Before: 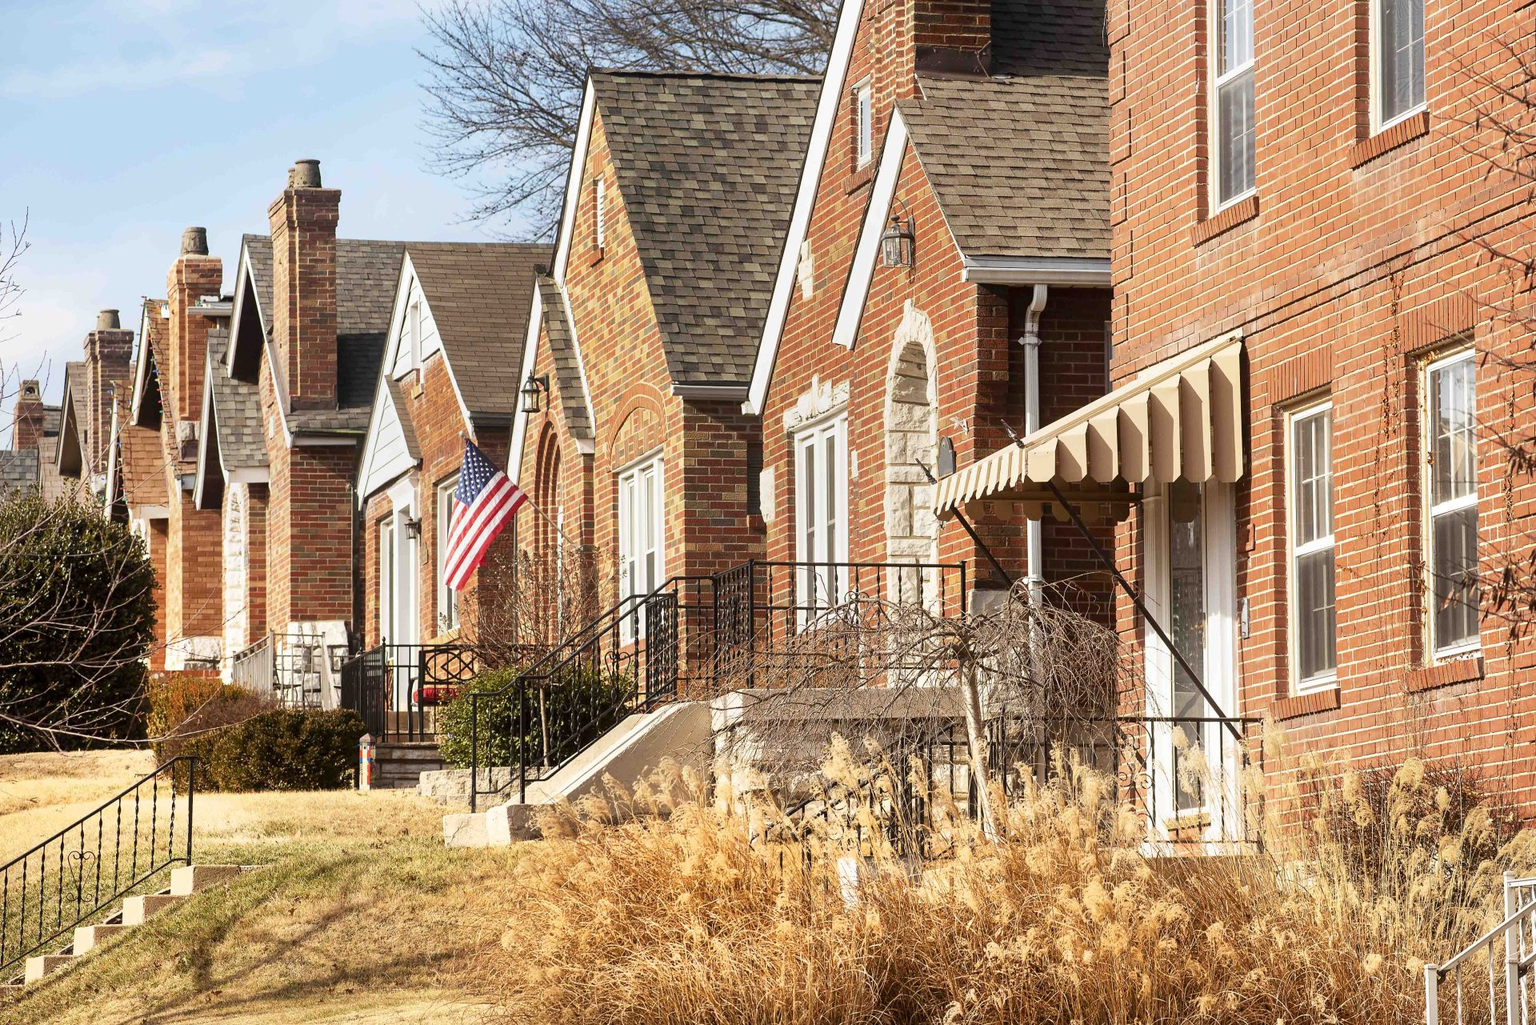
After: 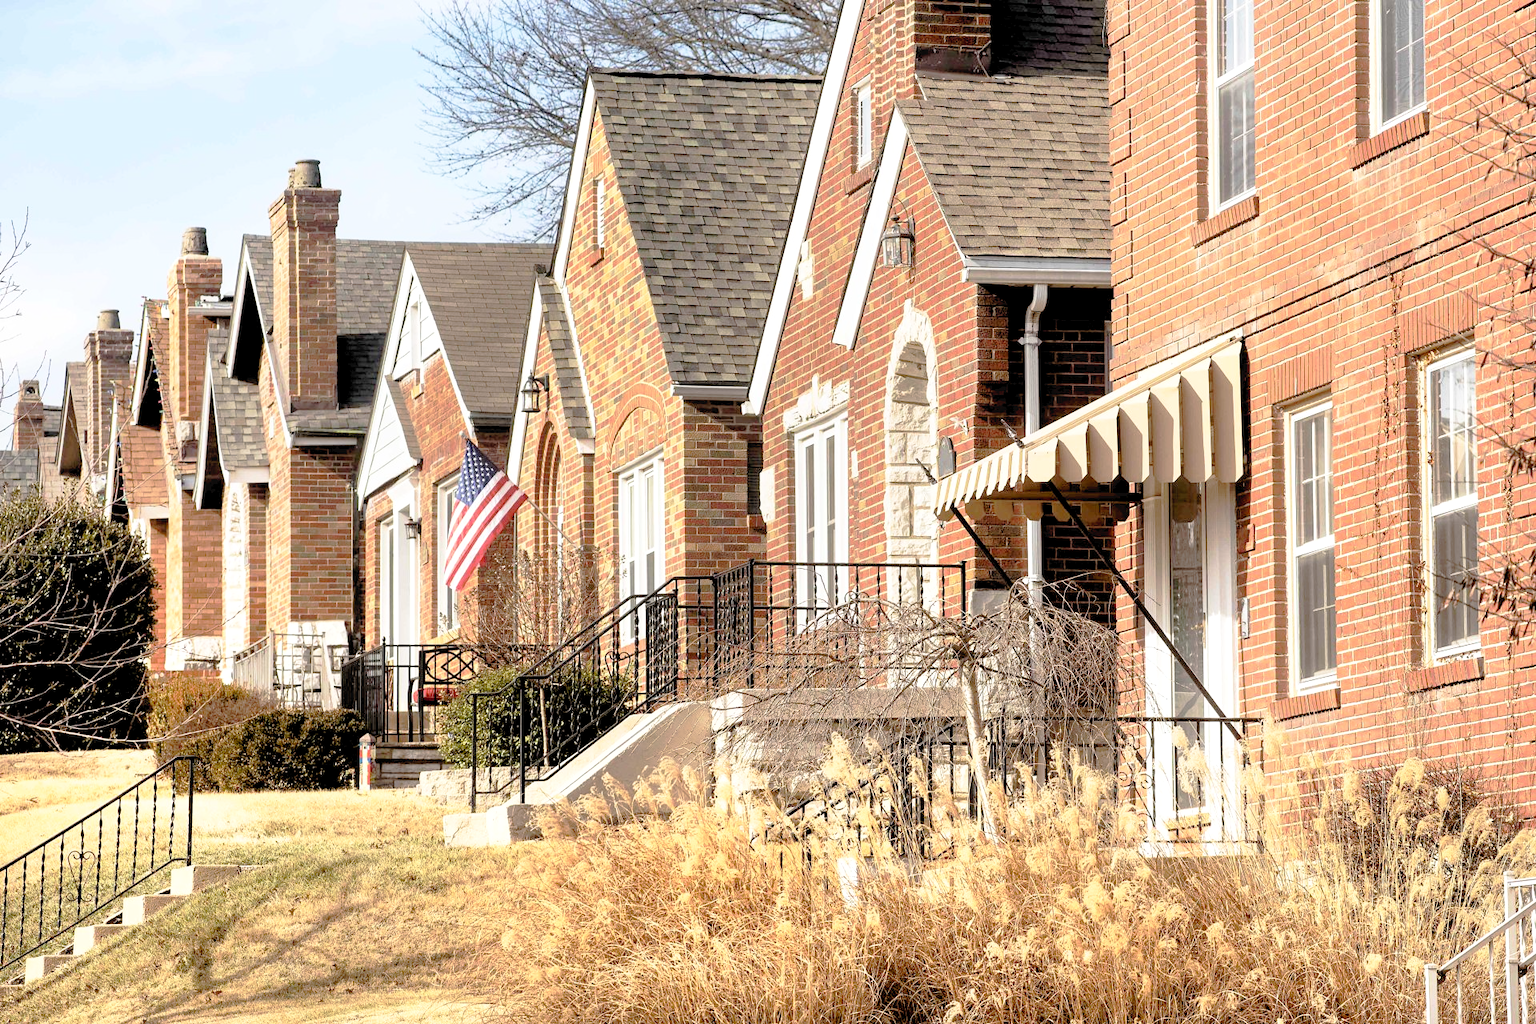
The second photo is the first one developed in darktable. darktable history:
tone curve: curves: ch0 [(0, 0) (0.003, 0.03) (0.011, 0.03) (0.025, 0.033) (0.044, 0.038) (0.069, 0.057) (0.1, 0.109) (0.136, 0.174) (0.177, 0.243) (0.224, 0.313) (0.277, 0.391) (0.335, 0.464) (0.399, 0.515) (0.468, 0.563) (0.543, 0.616) (0.623, 0.679) (0.709, 0.766) (0.801, 0.865) (0.898, 0.948) (1, 1)], preserve colors none
rgb levels: levels [[0.013, 0.434, 0.89], [0, 0.5, 1], [0, 0.5, 1]]
